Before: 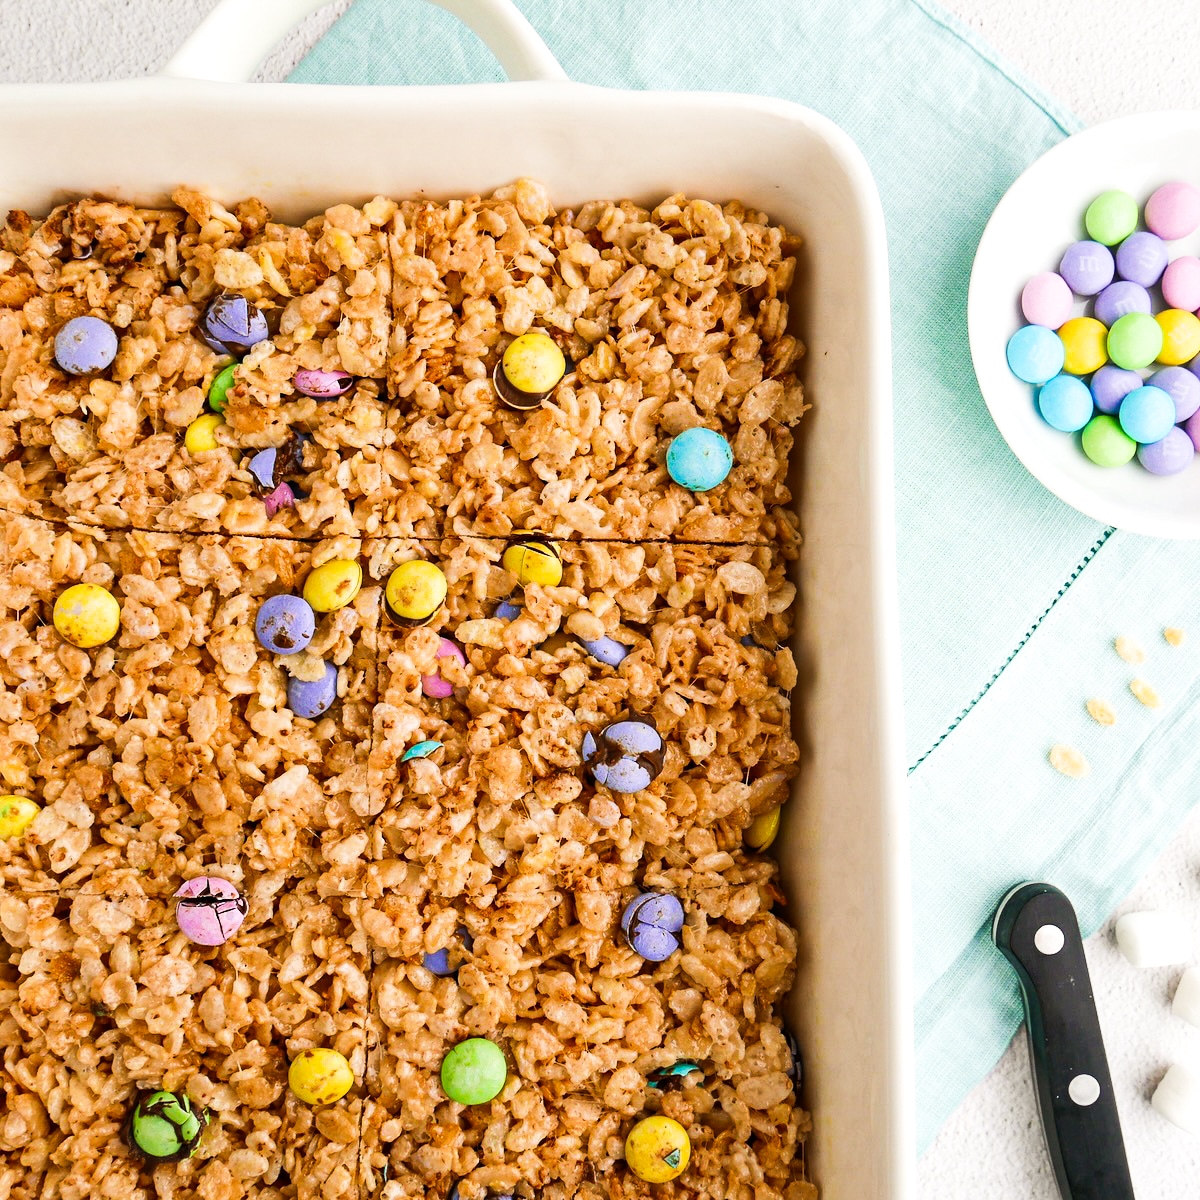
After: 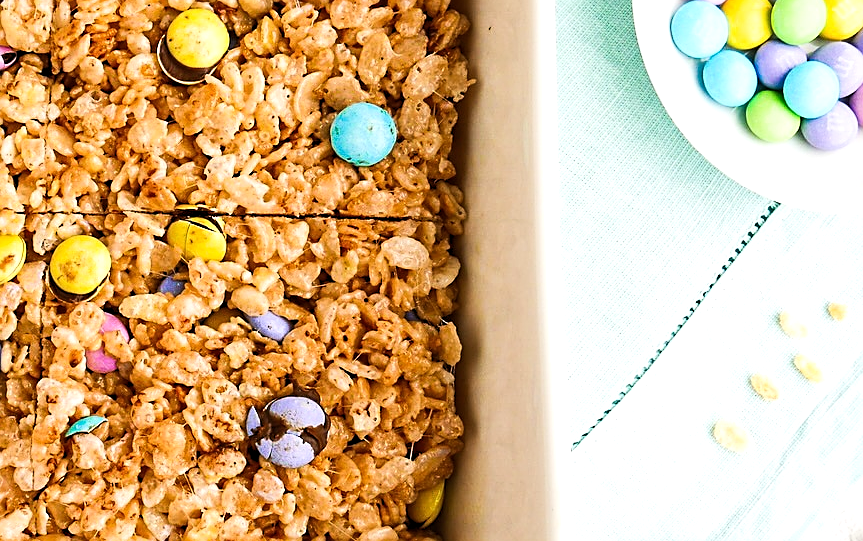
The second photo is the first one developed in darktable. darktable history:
sharpen: on, module defaults
levels: levels [0.016, 0.484, 0.953]
crop and rotate: left 28.083%, top 27.145%, bottom 27.733%
